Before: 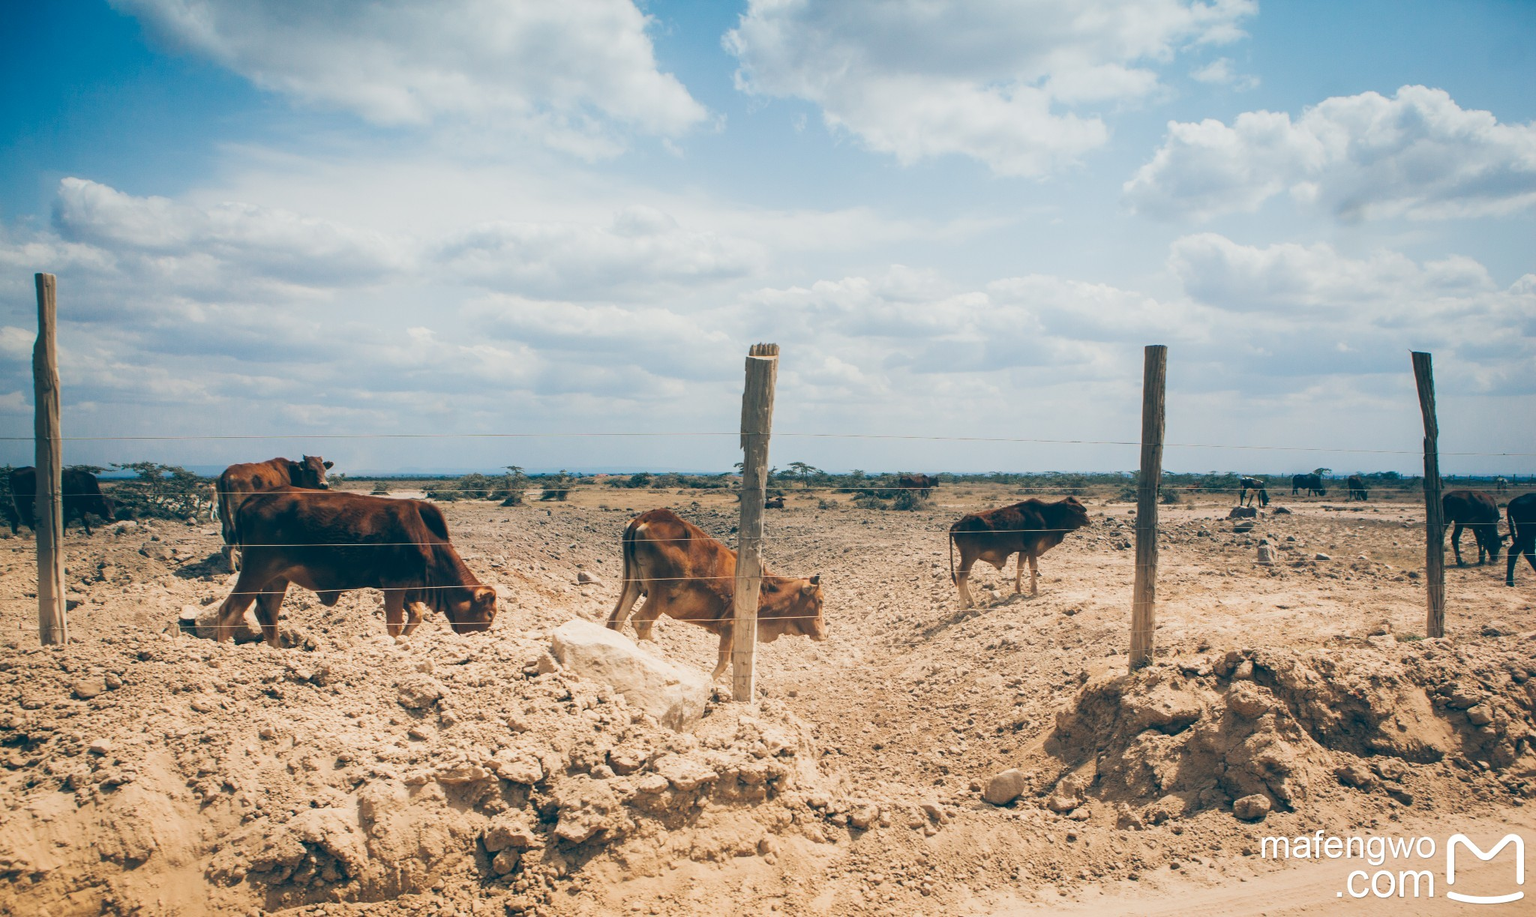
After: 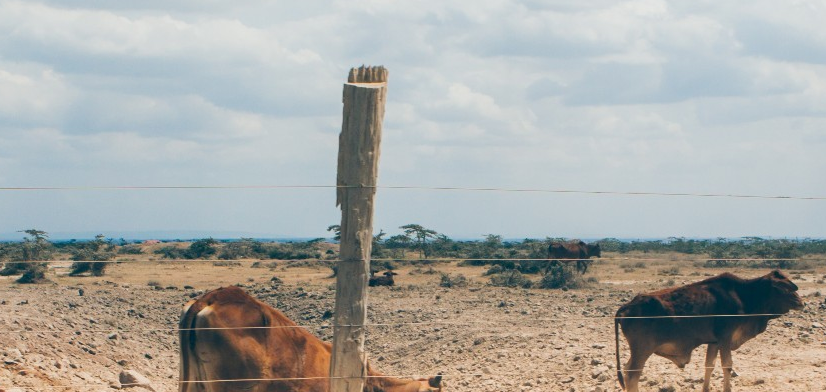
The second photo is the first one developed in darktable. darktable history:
crop: left 31.817%, top 32.095%, right 27.674%, bottom 35.772%
